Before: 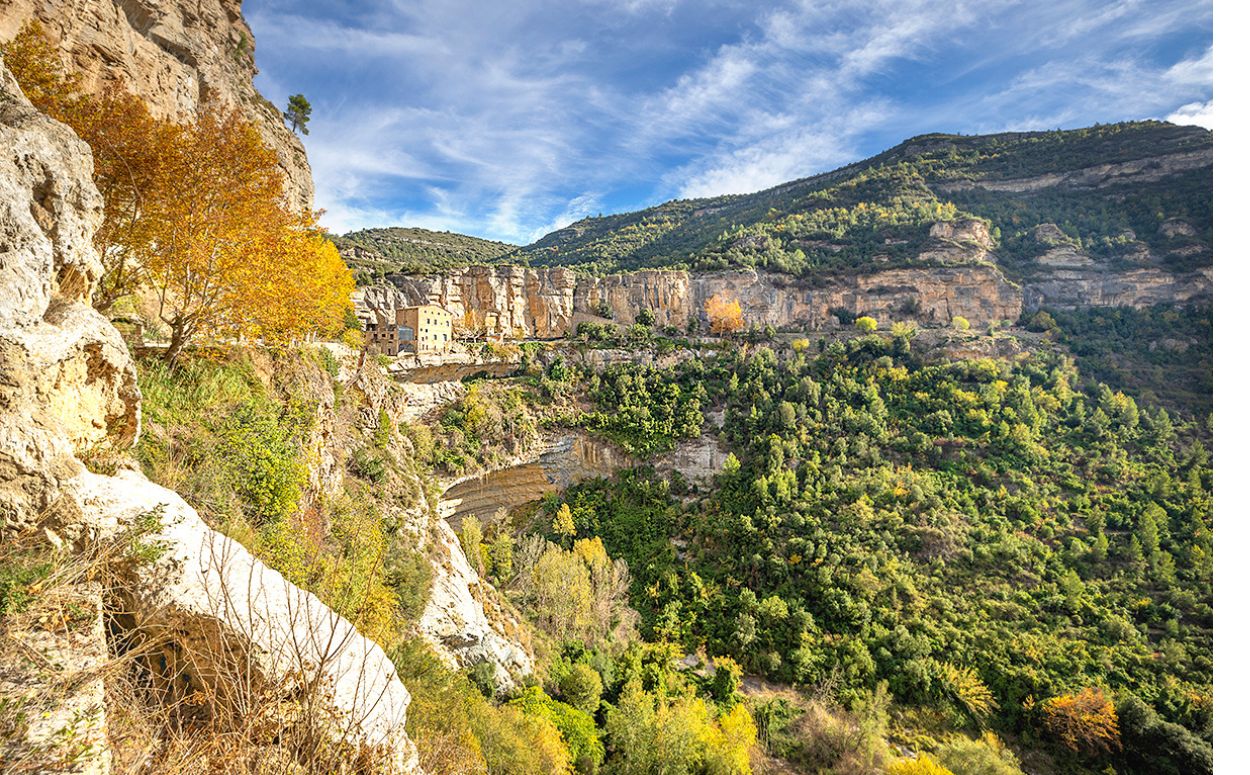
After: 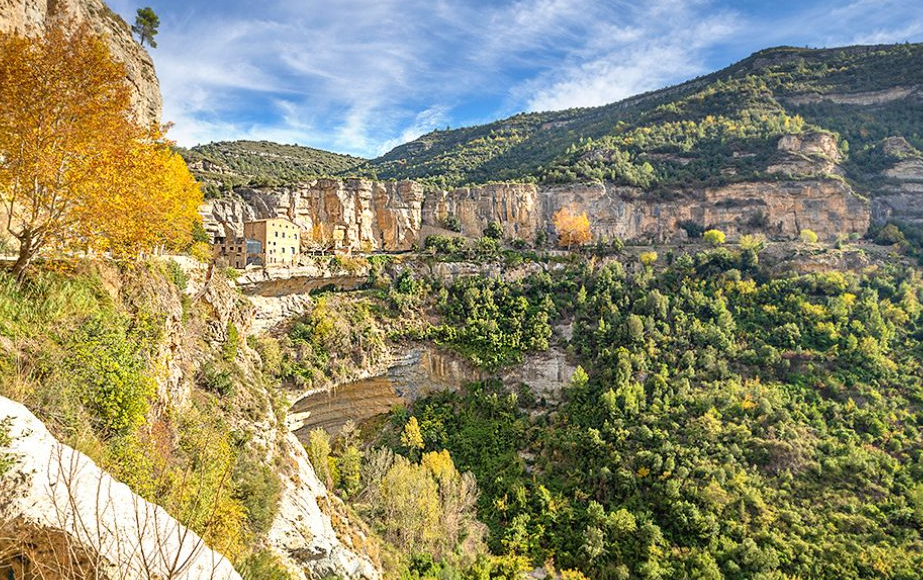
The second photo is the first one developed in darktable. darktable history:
tone equalizer: on, module defaults
crop and rotate: left 12.23%, top 11.34%, right 13.908%, bottom 13.8%
